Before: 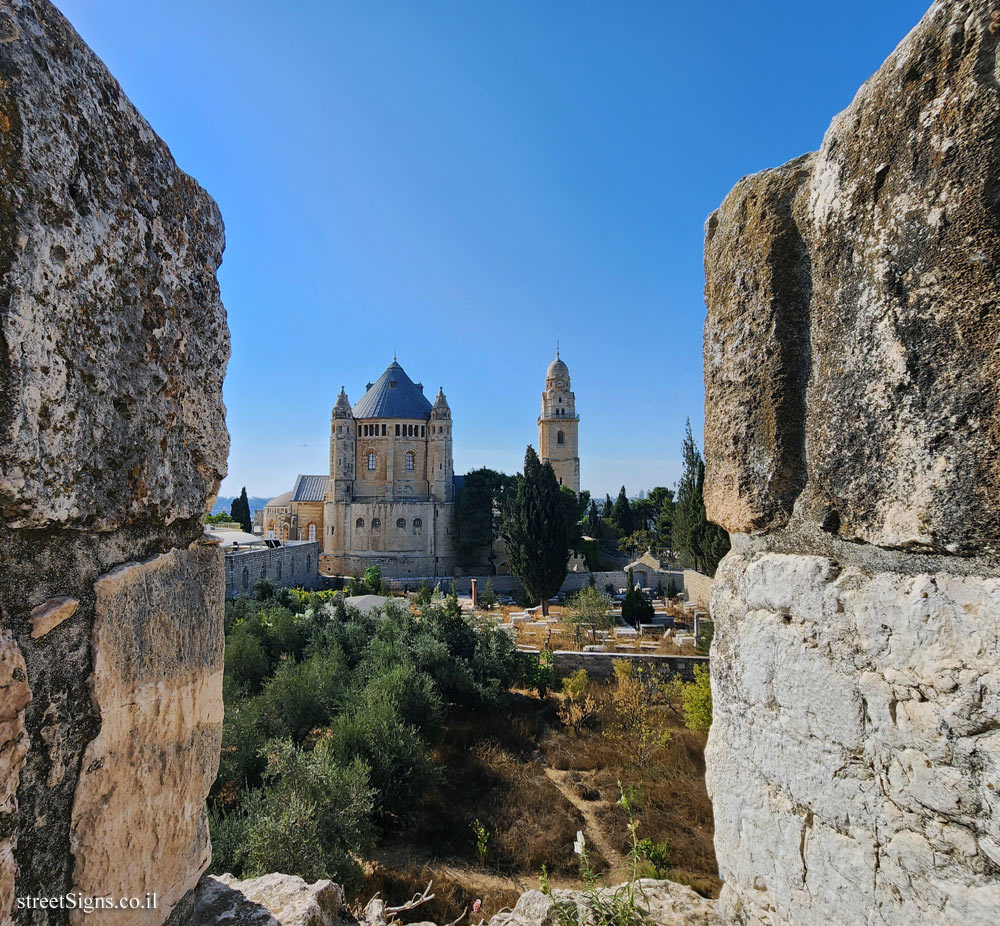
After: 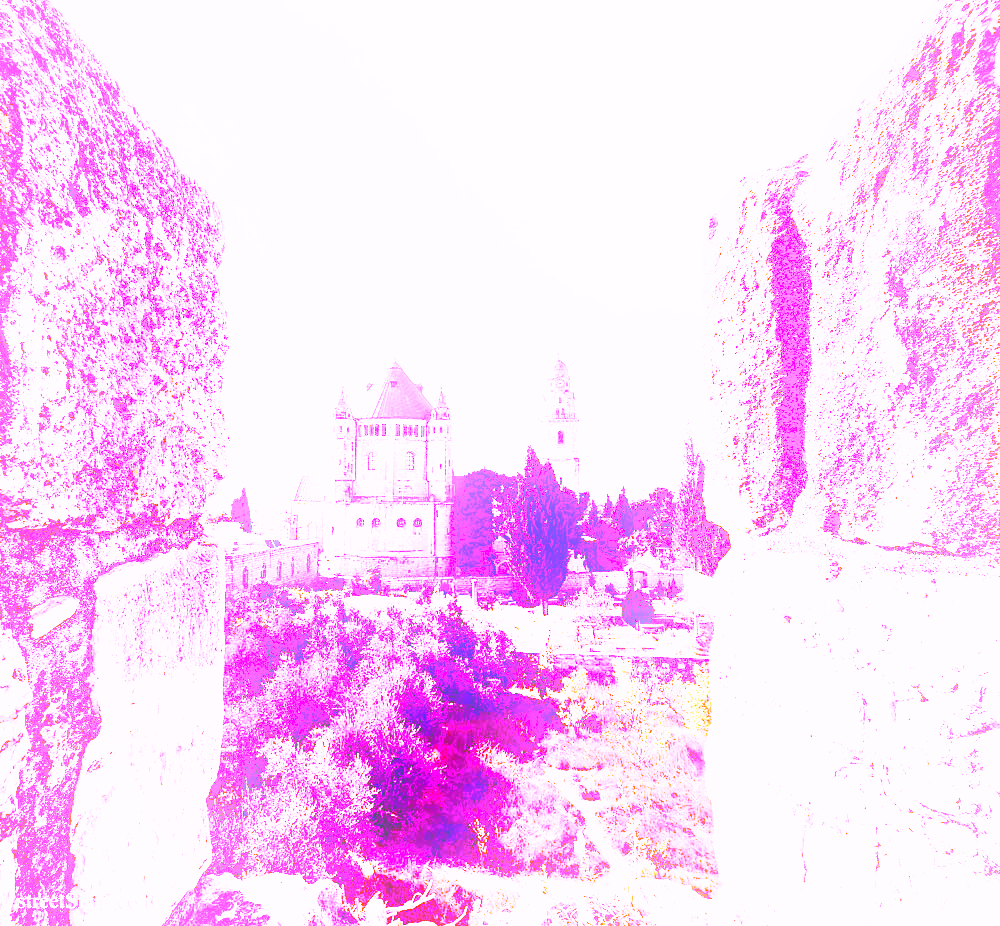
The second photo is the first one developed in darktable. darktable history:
bloom: size 15%, threshold 97%, strength 7%
color balance rgb: perceptual saturation grading › global saturation 20%, perceptual saturation grading › highlights -25%, perceptual saturation grading › shadows 25%
base curve: curves: ch0 [(0, 0) (0.012, 0.01) (0.073, 0.168) (0.31, 0.711) (0.645, 0.957) (1, 1)], preserve colors none
white balance: red 8, blue 8
contrast brightness saturation: contrast 0.39, brightness 0.1
exposure: black level correction -0.016, exposure -1.018 EV, compensate highlight preservation false
shadows and highlights: on, module defaults
